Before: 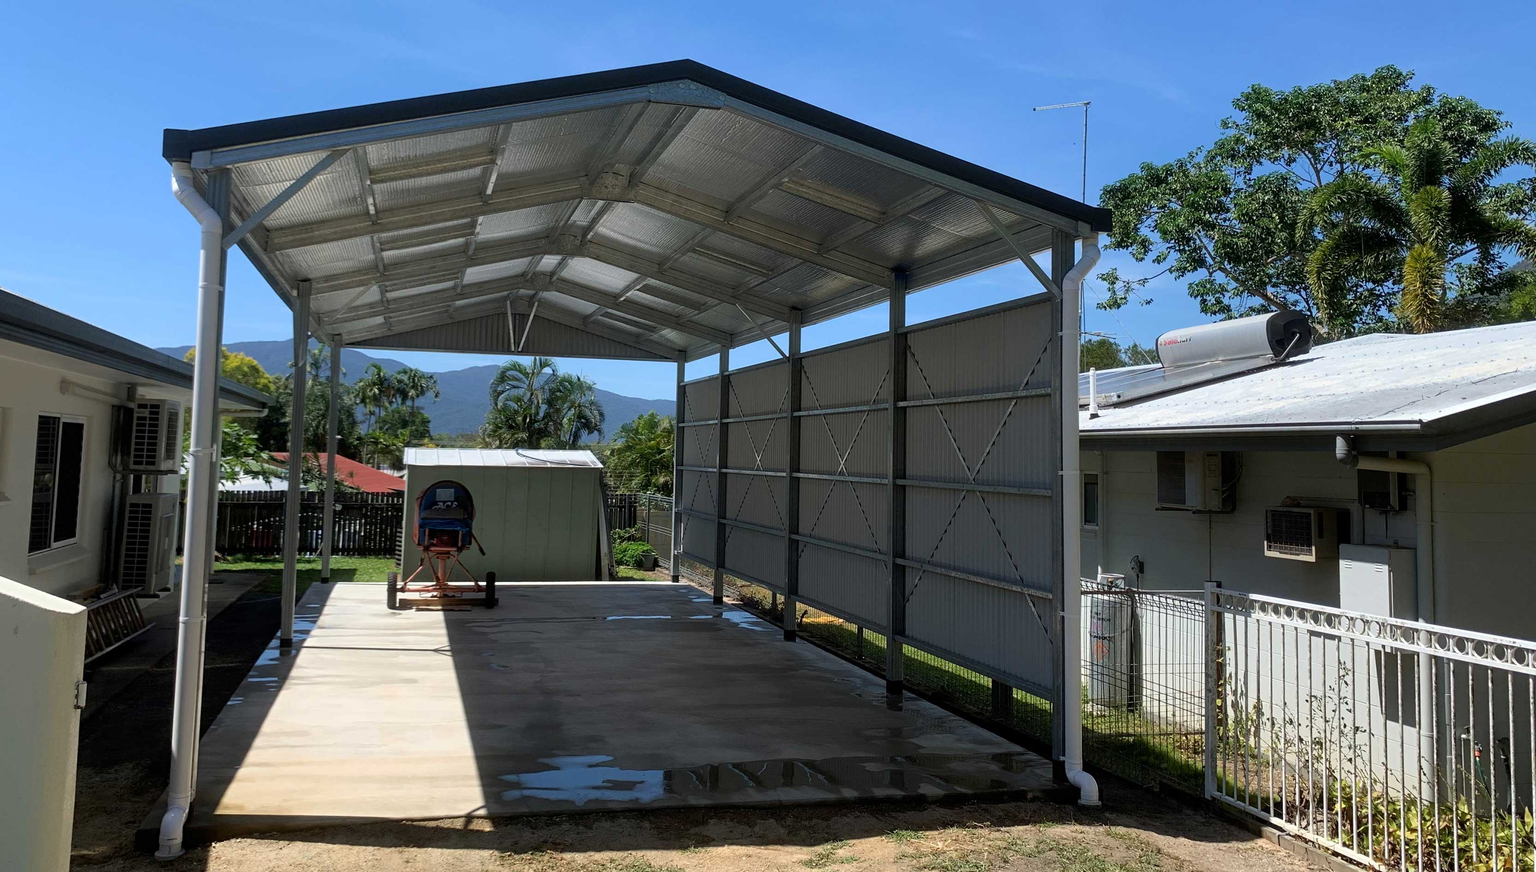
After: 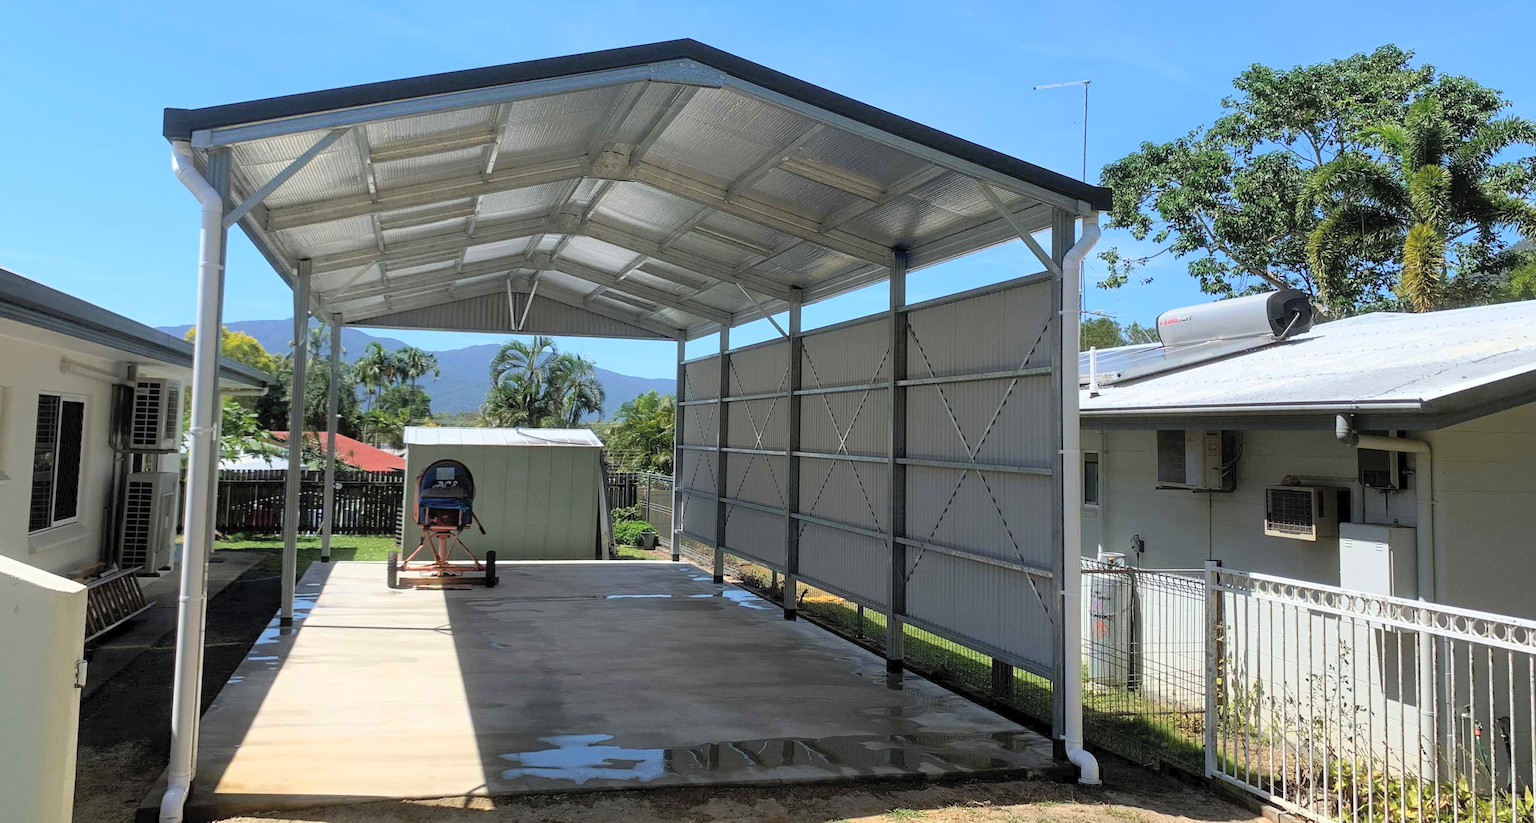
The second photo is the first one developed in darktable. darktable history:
contrast brightness saturation: contrast 0.1, brightness 0.3, saturation 0.14
crop and rotate: top 2.479%, bottom 3.018%
